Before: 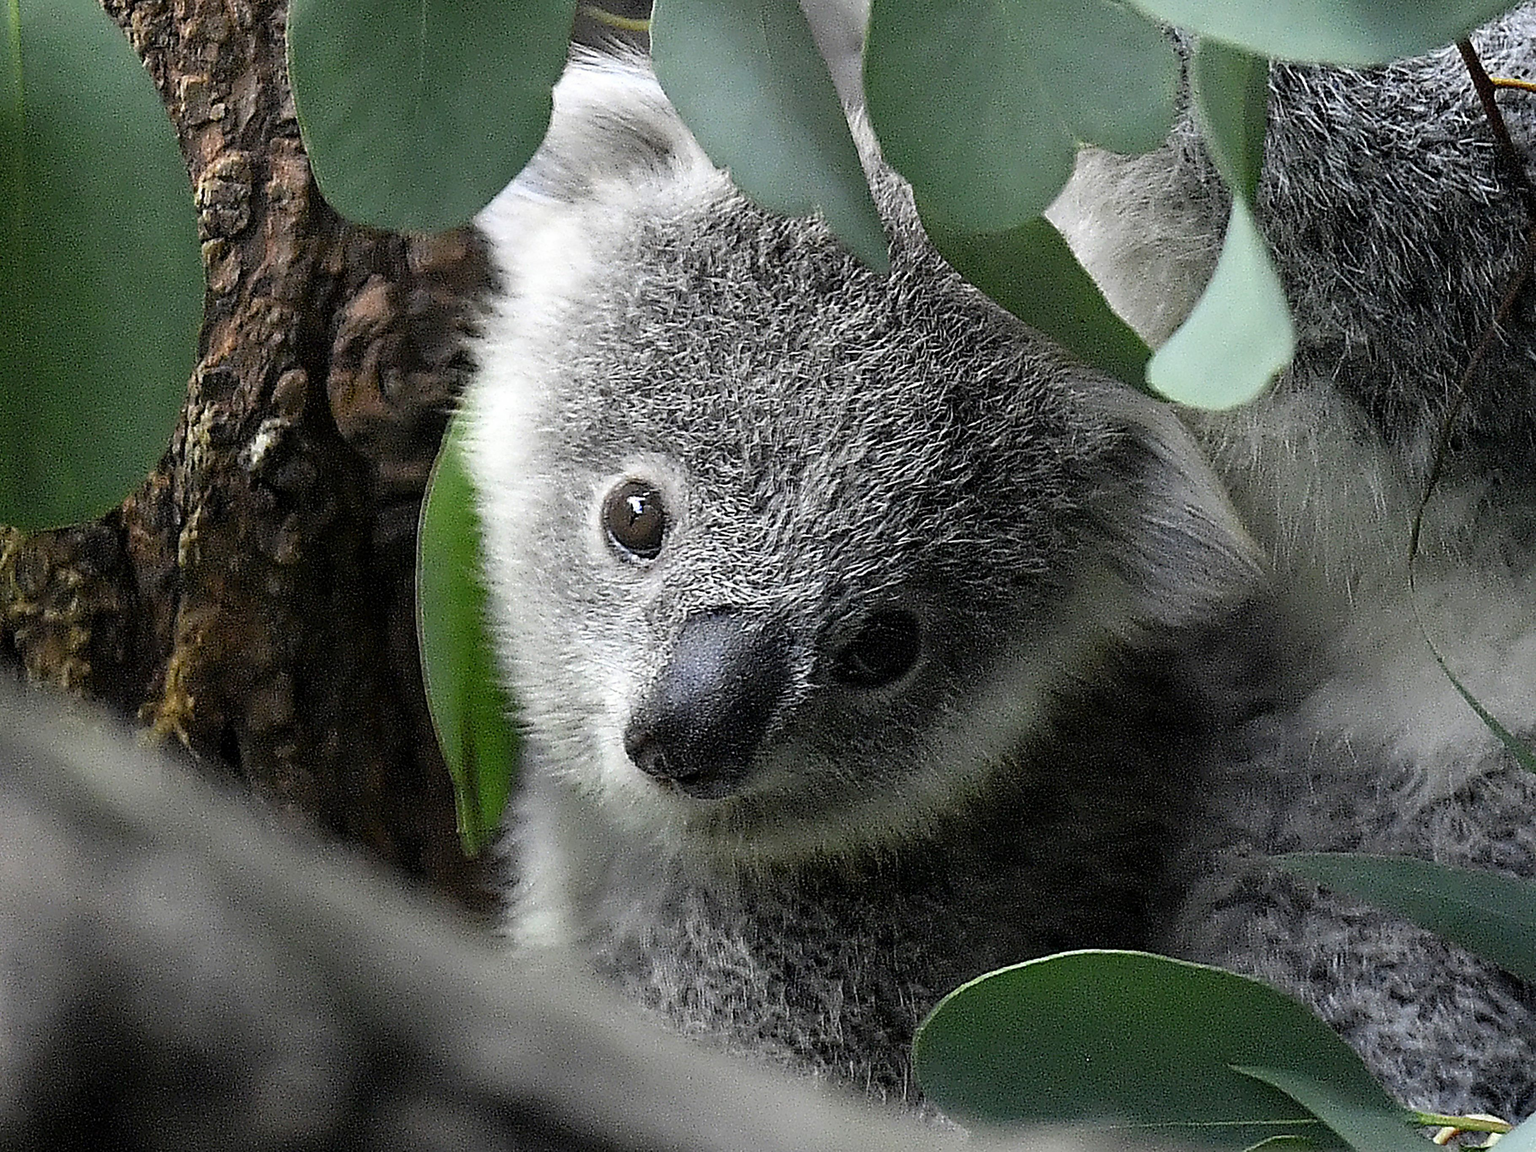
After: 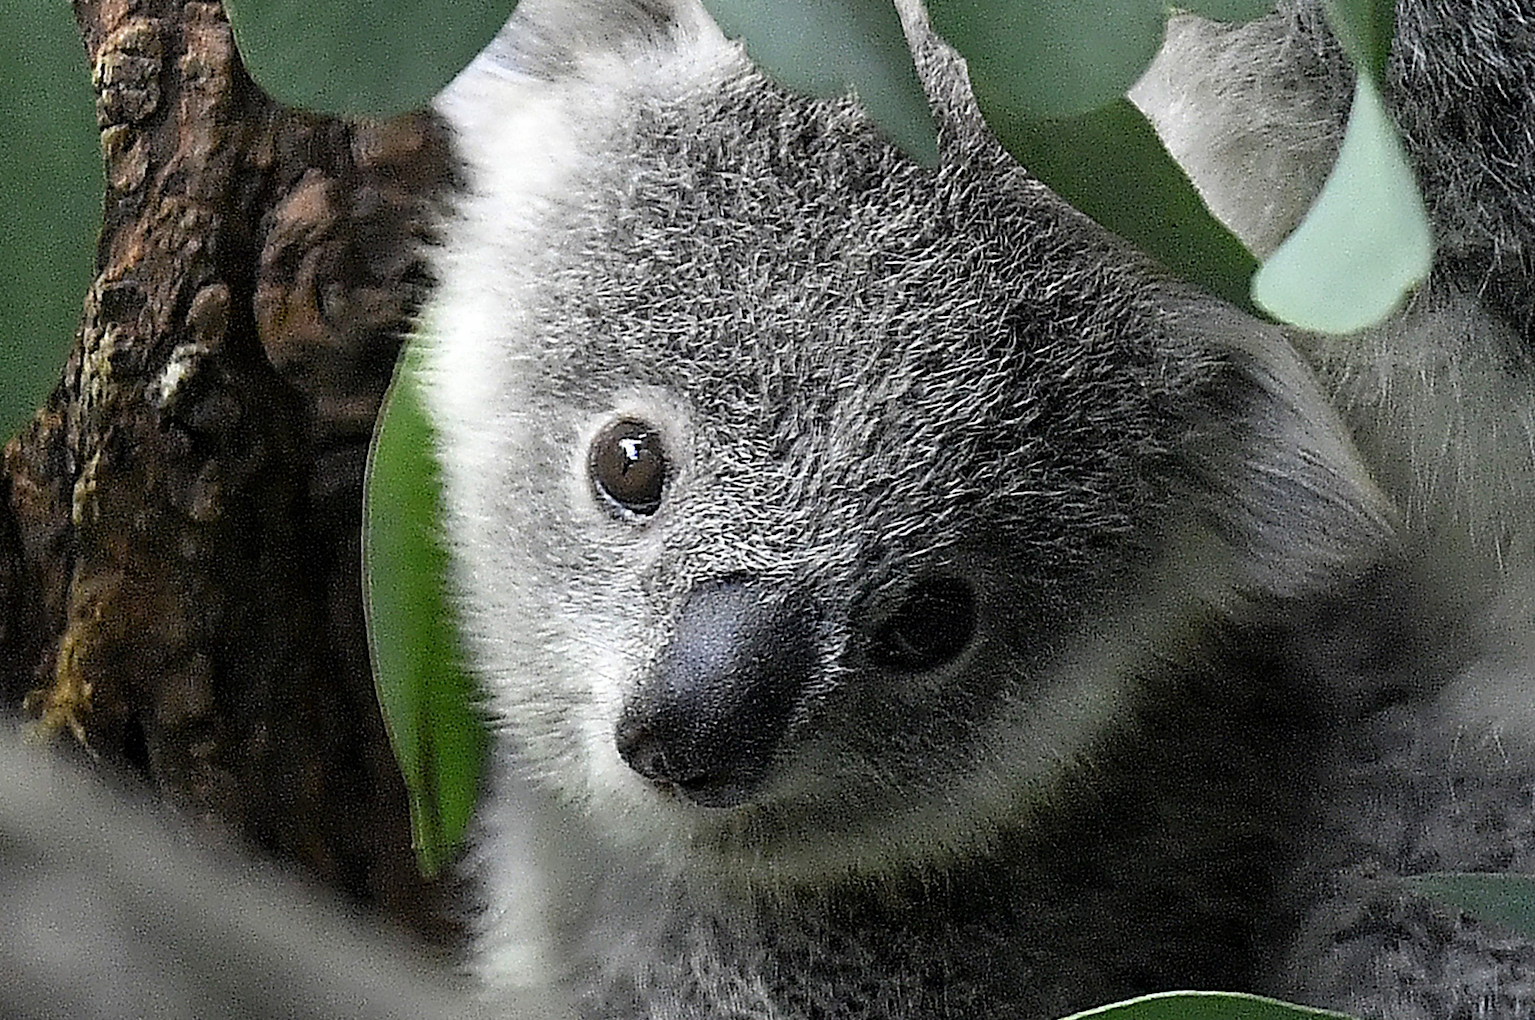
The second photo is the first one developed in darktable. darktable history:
crop: left 7.755%, top 11.854%, right 10.135%, bottom 15.426%
